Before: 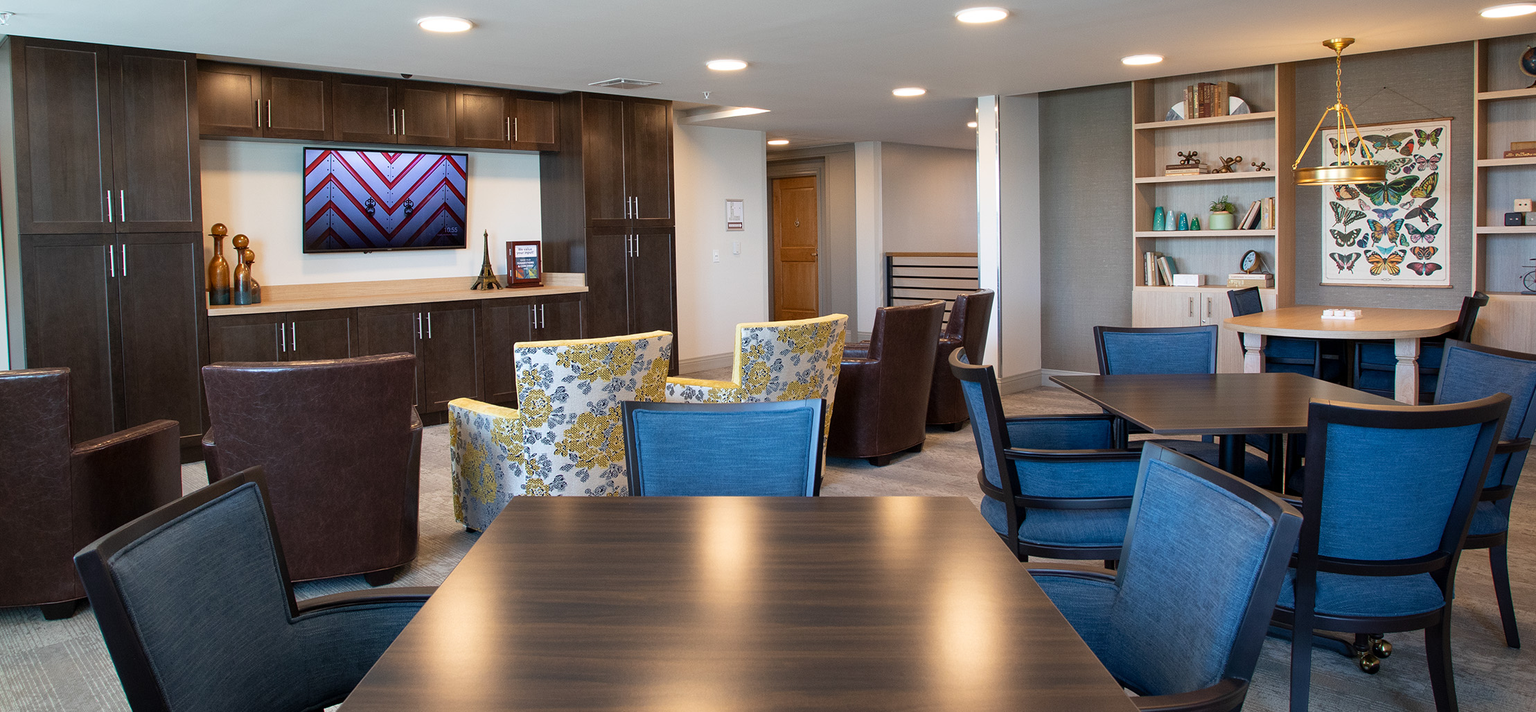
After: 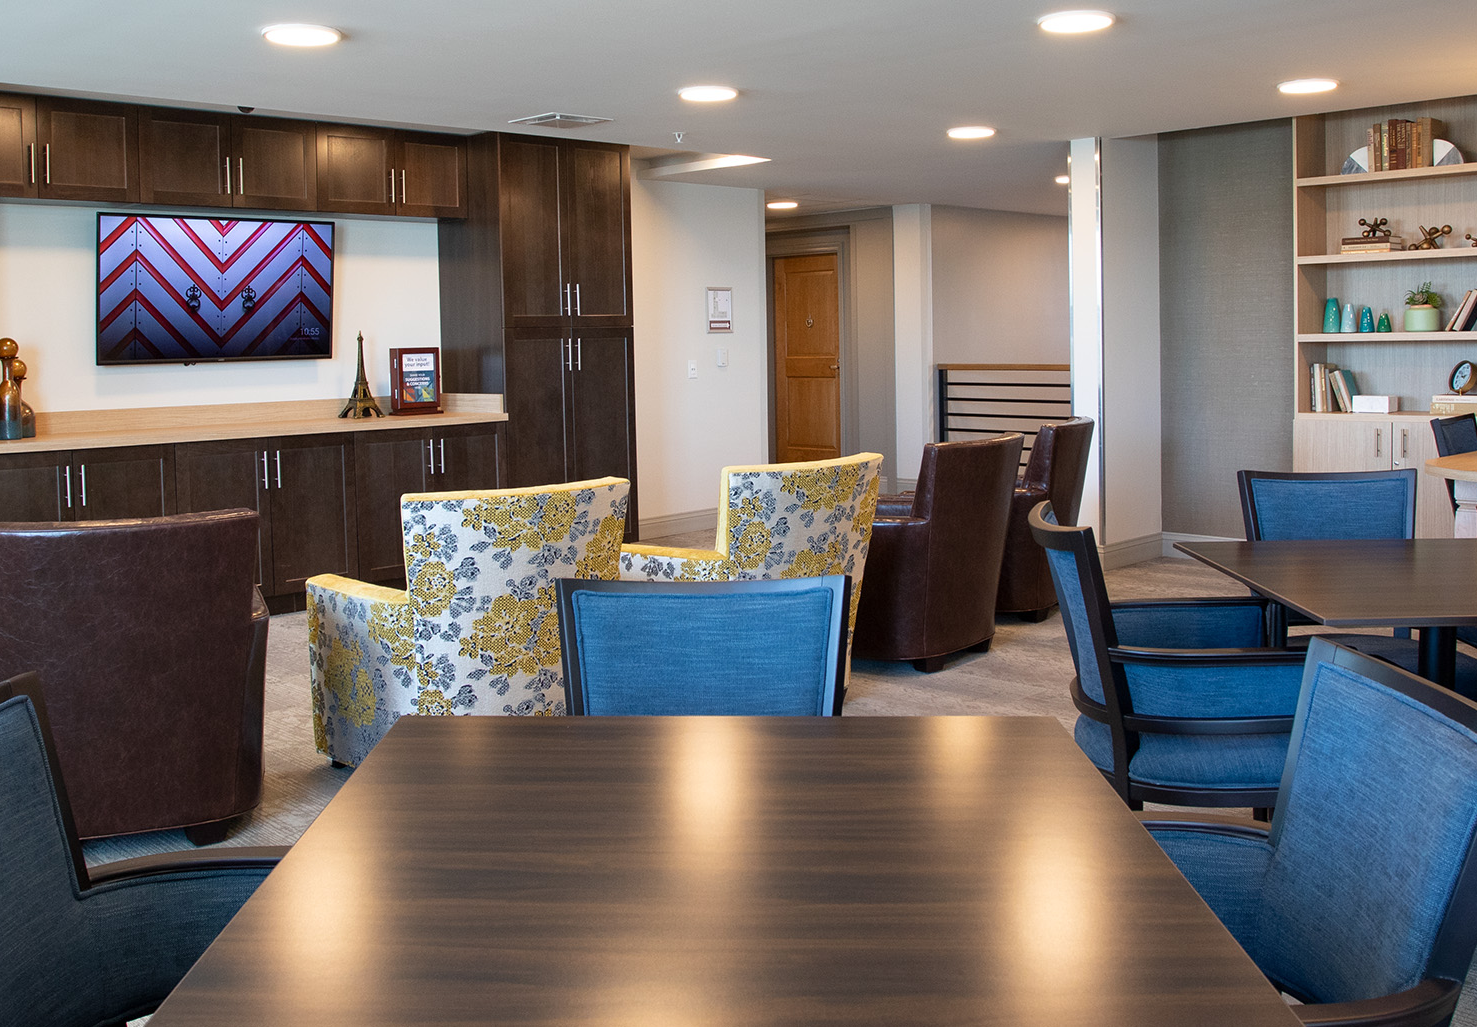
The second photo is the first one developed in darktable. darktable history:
crop: left 15.419%, right 17.914%
tone equalizer: -7 EV 0.13 EV, smoothing diameter 25%, edges refinement/feathering 10, preserve details guided filter
